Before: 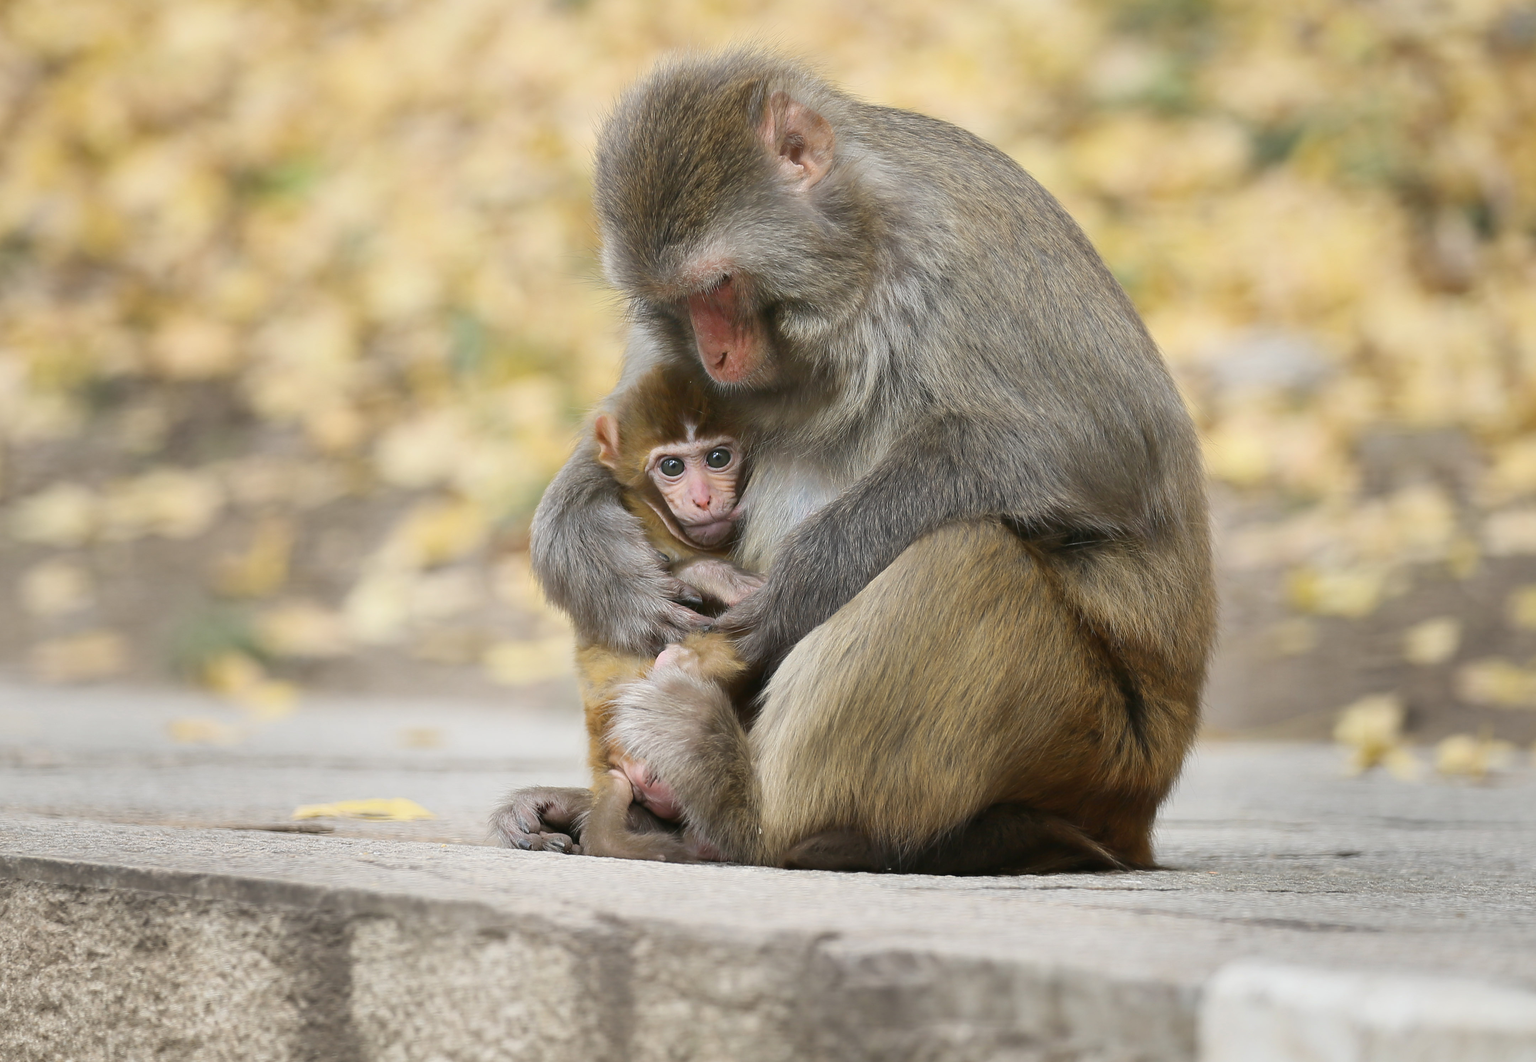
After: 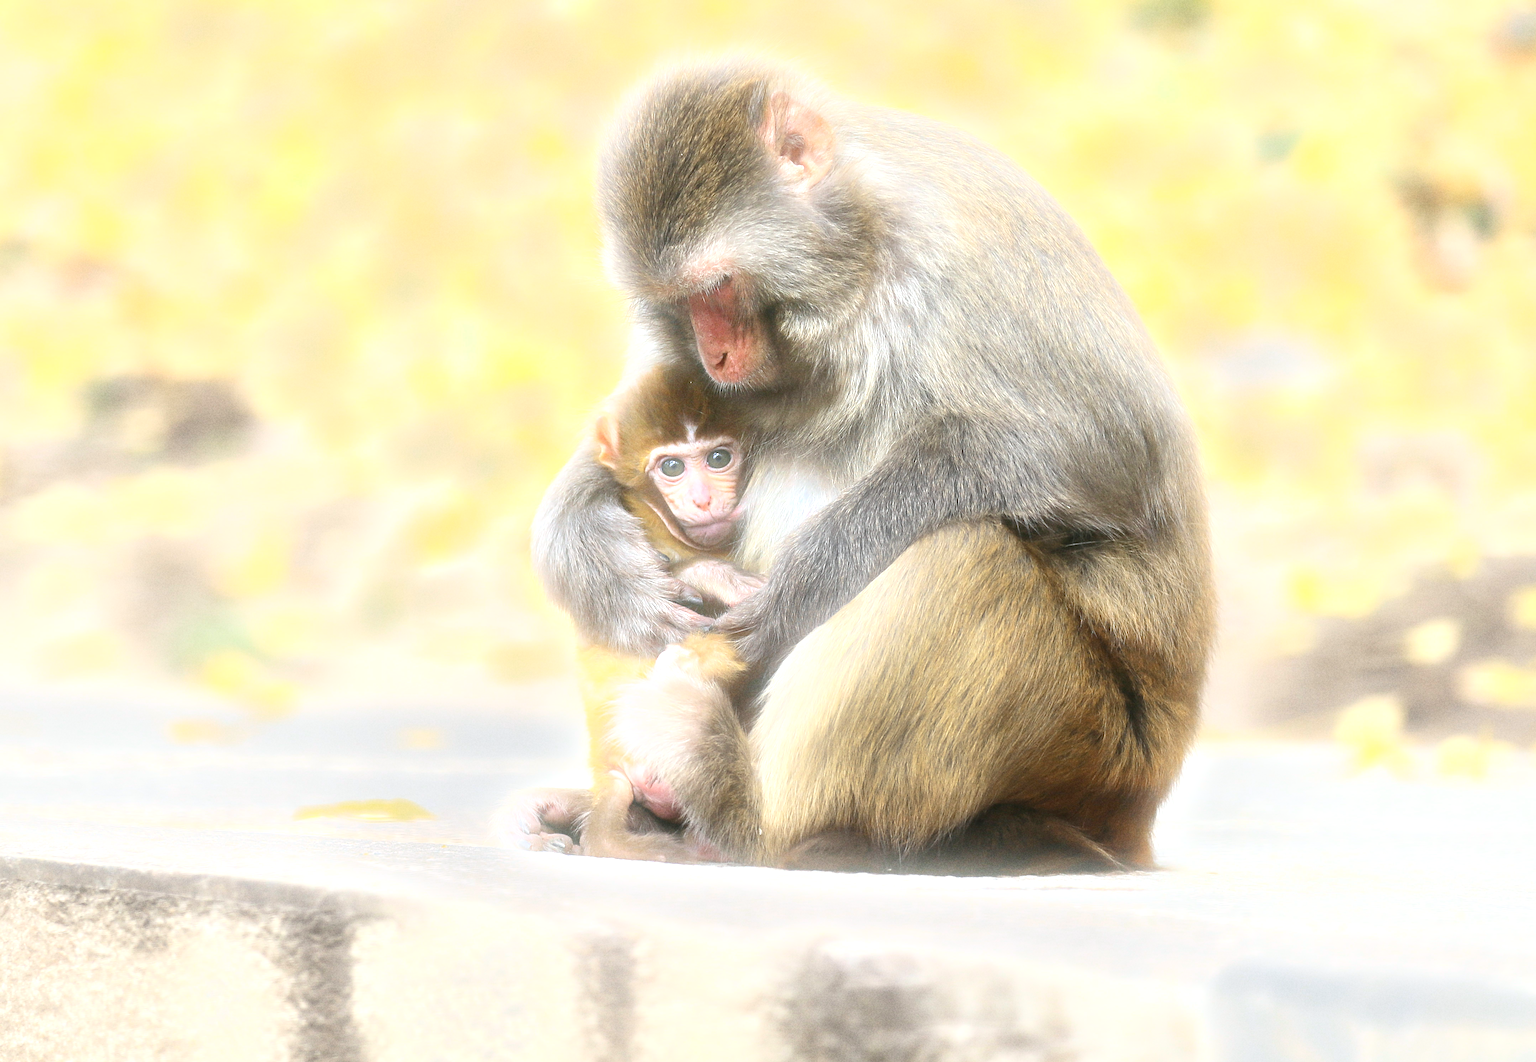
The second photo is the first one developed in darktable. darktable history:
white balance: red 0.988, blue 1.017
bloom: size 16%, threshold 98%, strength 20%
grain: on, module defaults
exposure: black level correction 0, exposure 1.2 EV, compensate highlight preservation false
